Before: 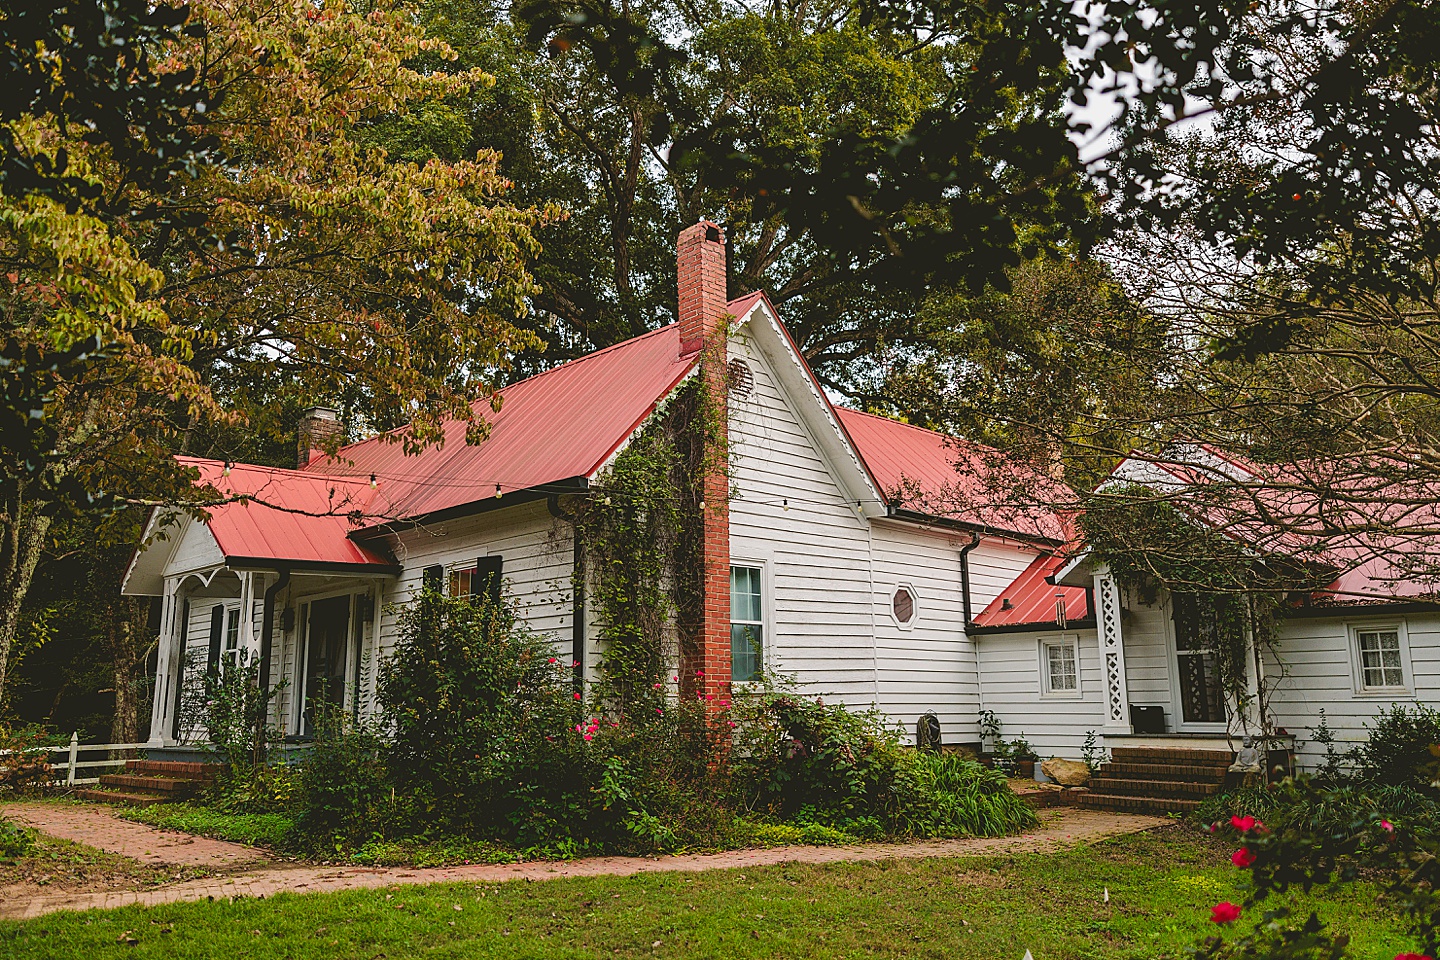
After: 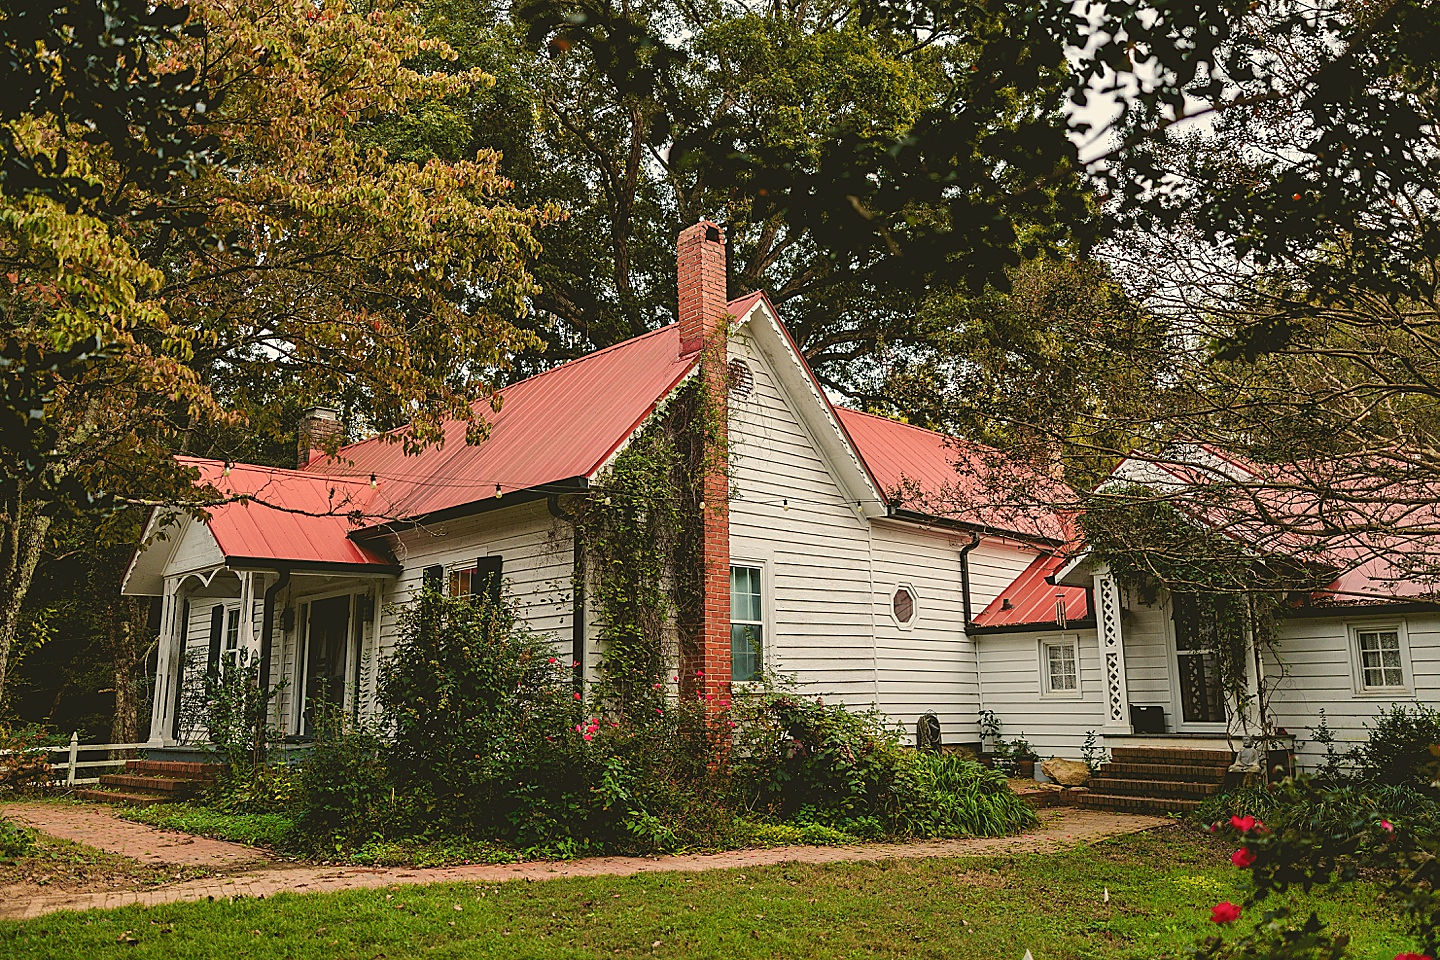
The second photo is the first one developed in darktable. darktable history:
contrast brightness saturation: saturation -0.05
white balance: red 1.029, blue 0.92
sharpen: amount 0.2
exposure: black level correction 0.001, exposure 0.014 EV, compensate highlight preservation false
